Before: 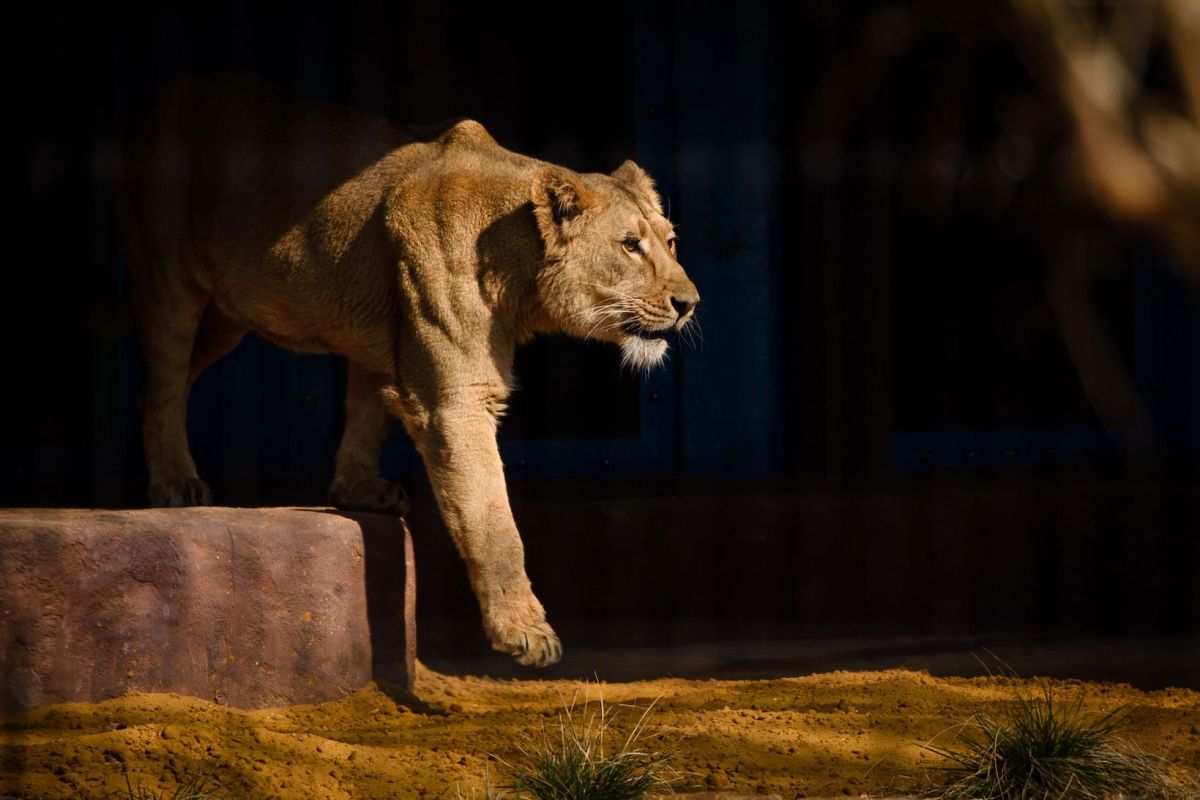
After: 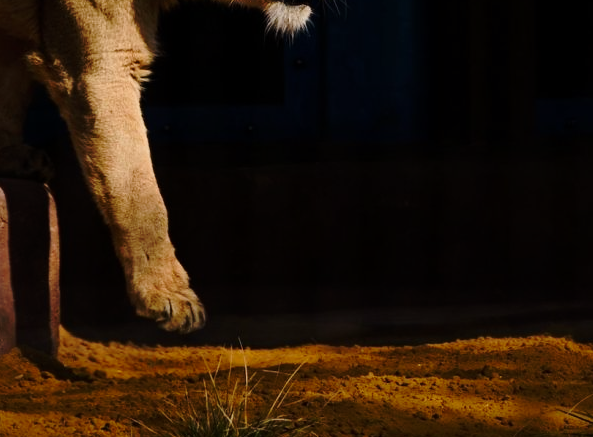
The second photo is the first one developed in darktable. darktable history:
base curve: curves: ch0 [(0, 0) (0.073, 0.04) (0.157, 0.139) (0.492, 0.492) (0.758, 0.758) (1, 1)], preserve colors none
graduated density: rotation -180°, offset 27.42
exposure: exposure -0.153 EV, compensate highlight preservation false
crop: left 29.672%, top 41.786%, right 20.851%, bottom 3.487%
